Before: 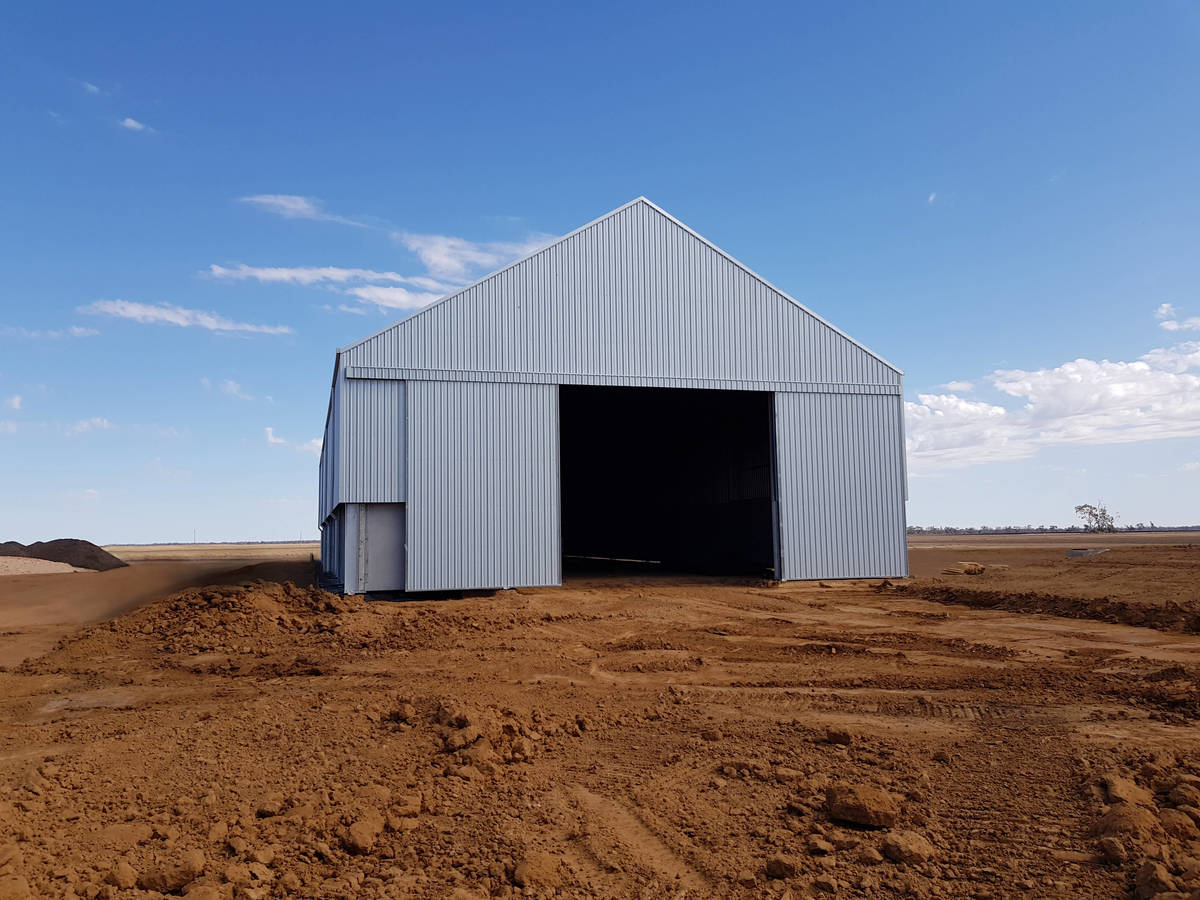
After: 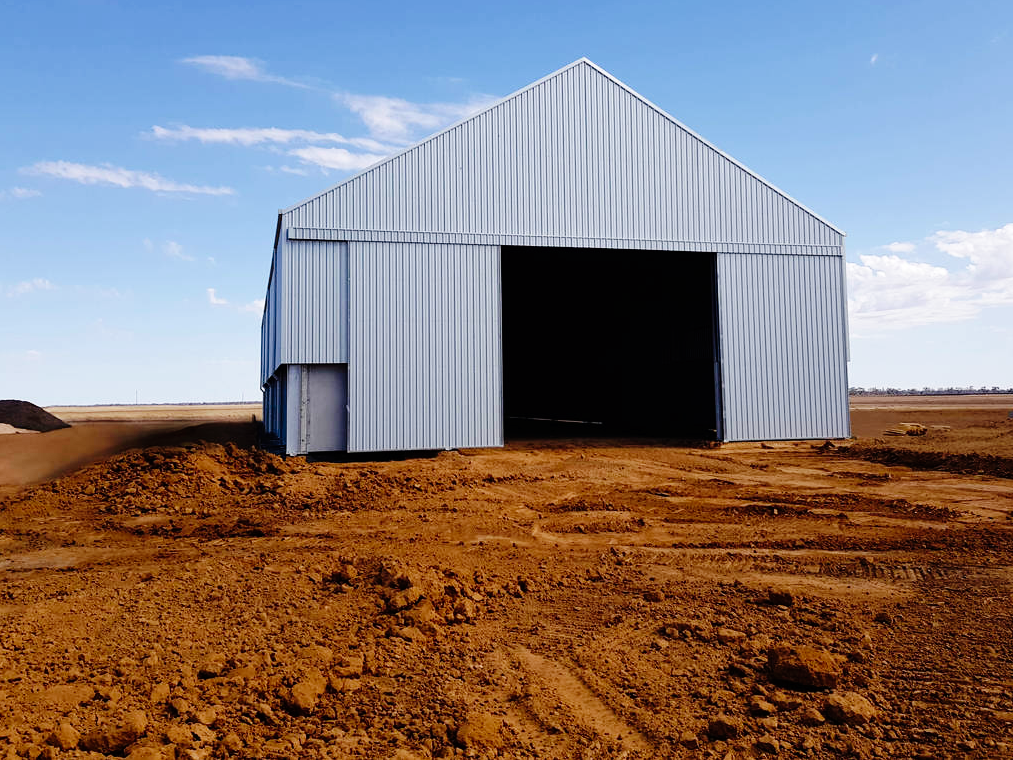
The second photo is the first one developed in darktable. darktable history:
crop and rotate: left 4.842%, top 15.51%, right 10.668%
tone curve: curves: ch0 [(0, 0) (0.003, 0.003) (0.011, 0.005) (0.025, 0.008) (0.044, 0.012) (0.069, 0.02) (0.1, 0.031) (0.136, 0.047) (0.177, 0.088) (0.224, 0.141) (0.277, 0.222) (0.335, 0.32) (0.399, 0.422) (0.468, 0.523) (0.543, 0.623) (0.623, 0.716) (0.709, 0.796) (0.801, 0.88) (0.898, 0.958) (1, 1)], preserve colors none
